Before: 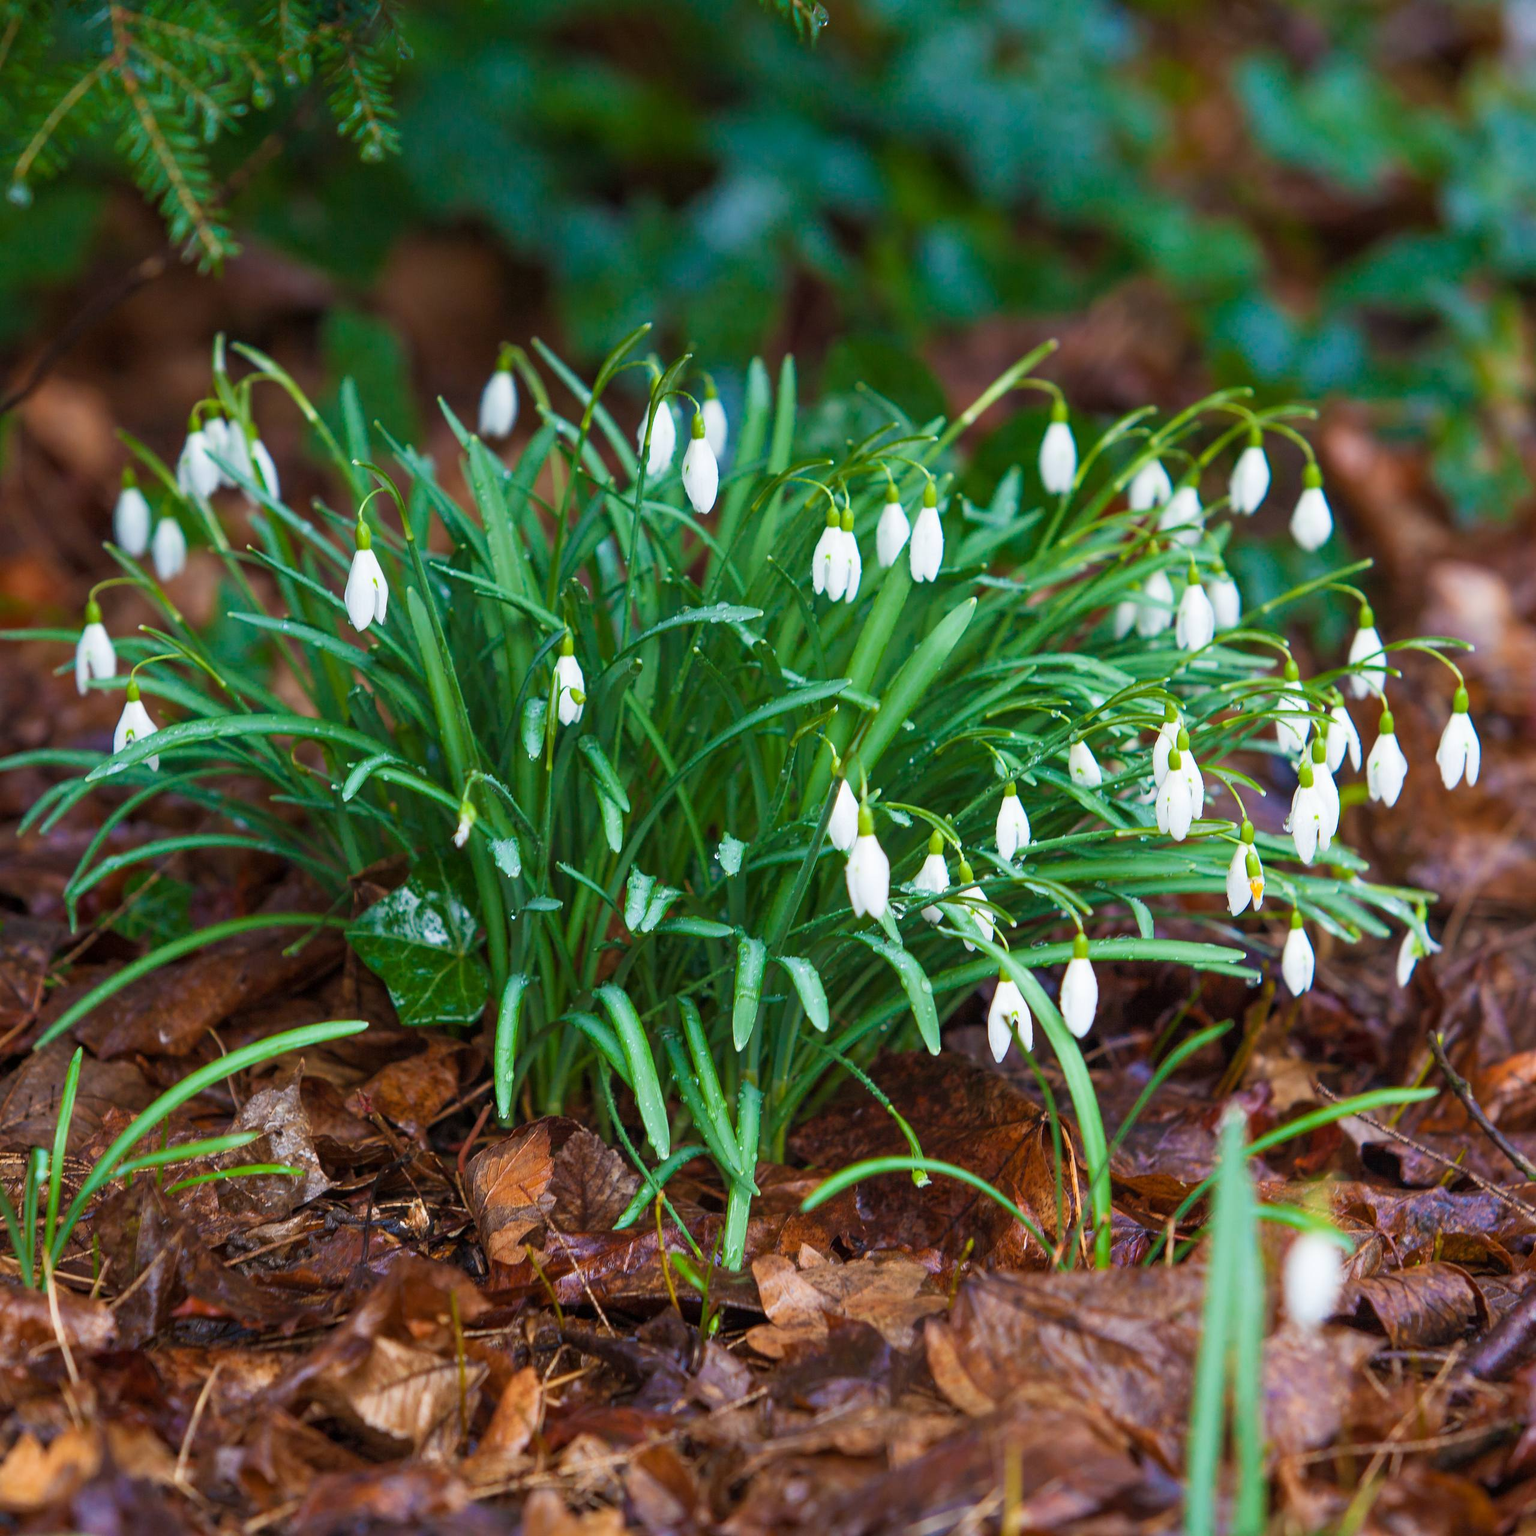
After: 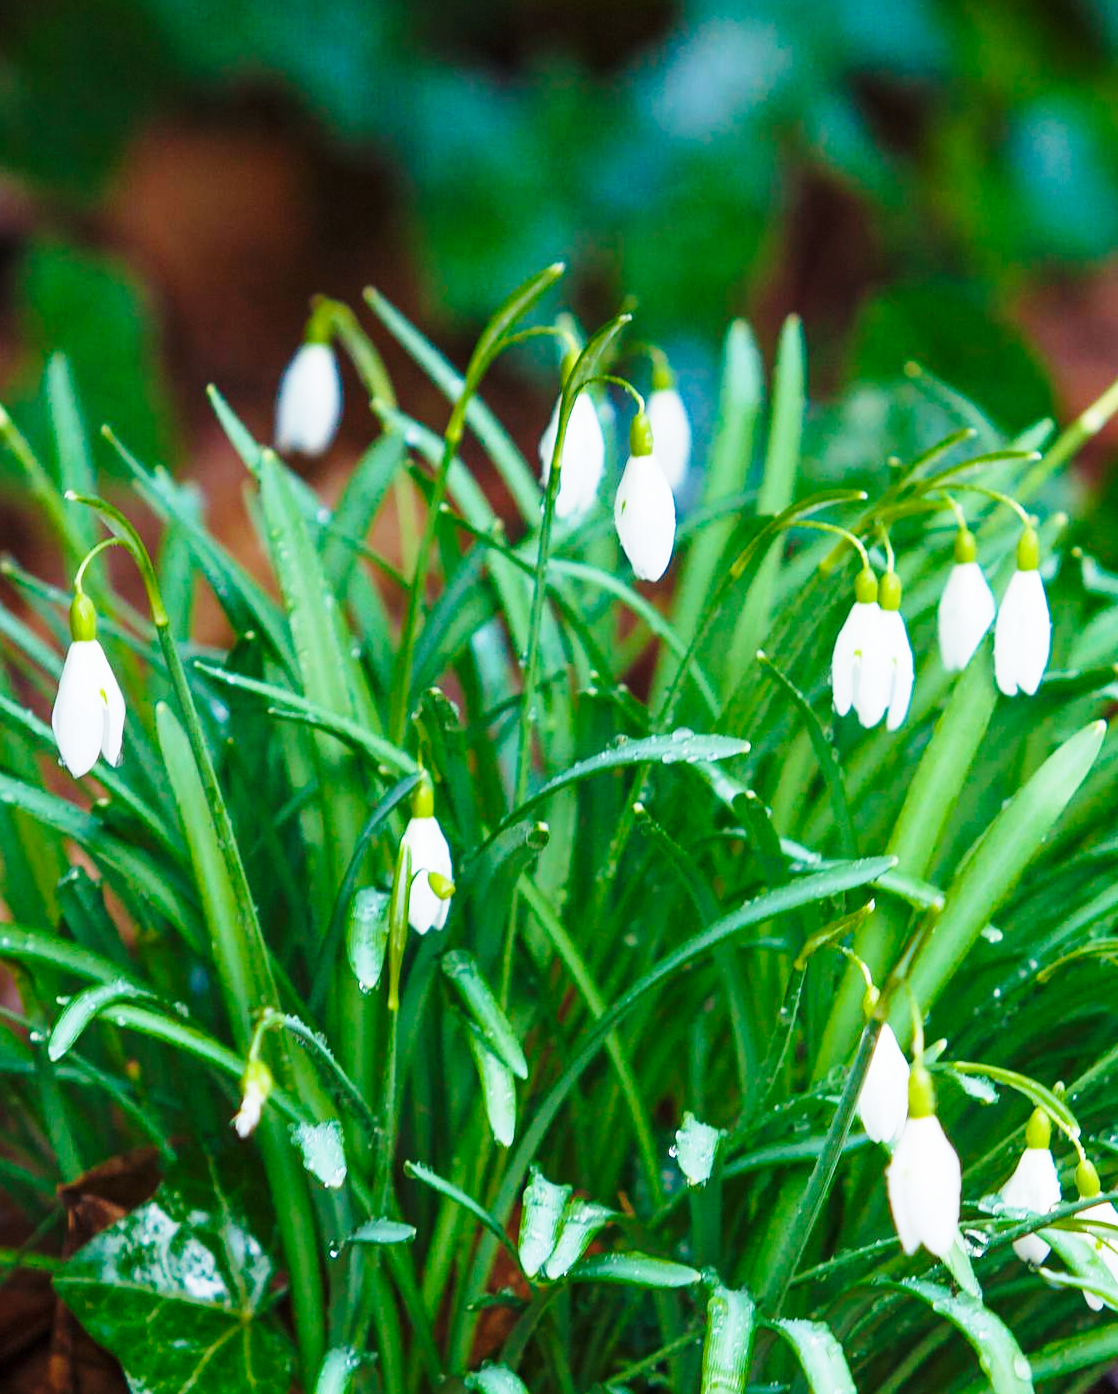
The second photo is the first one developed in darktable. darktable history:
base curve: curves: ch0 [(0, 0) (0.028, 0.03) (0.121, 0.232) (0.46, 0.748) (0.859, 0.968) (1, 1)], preserve colors none
crop: left 20.401%, top 10.775%, right 35.915%, bottom 34.752%
